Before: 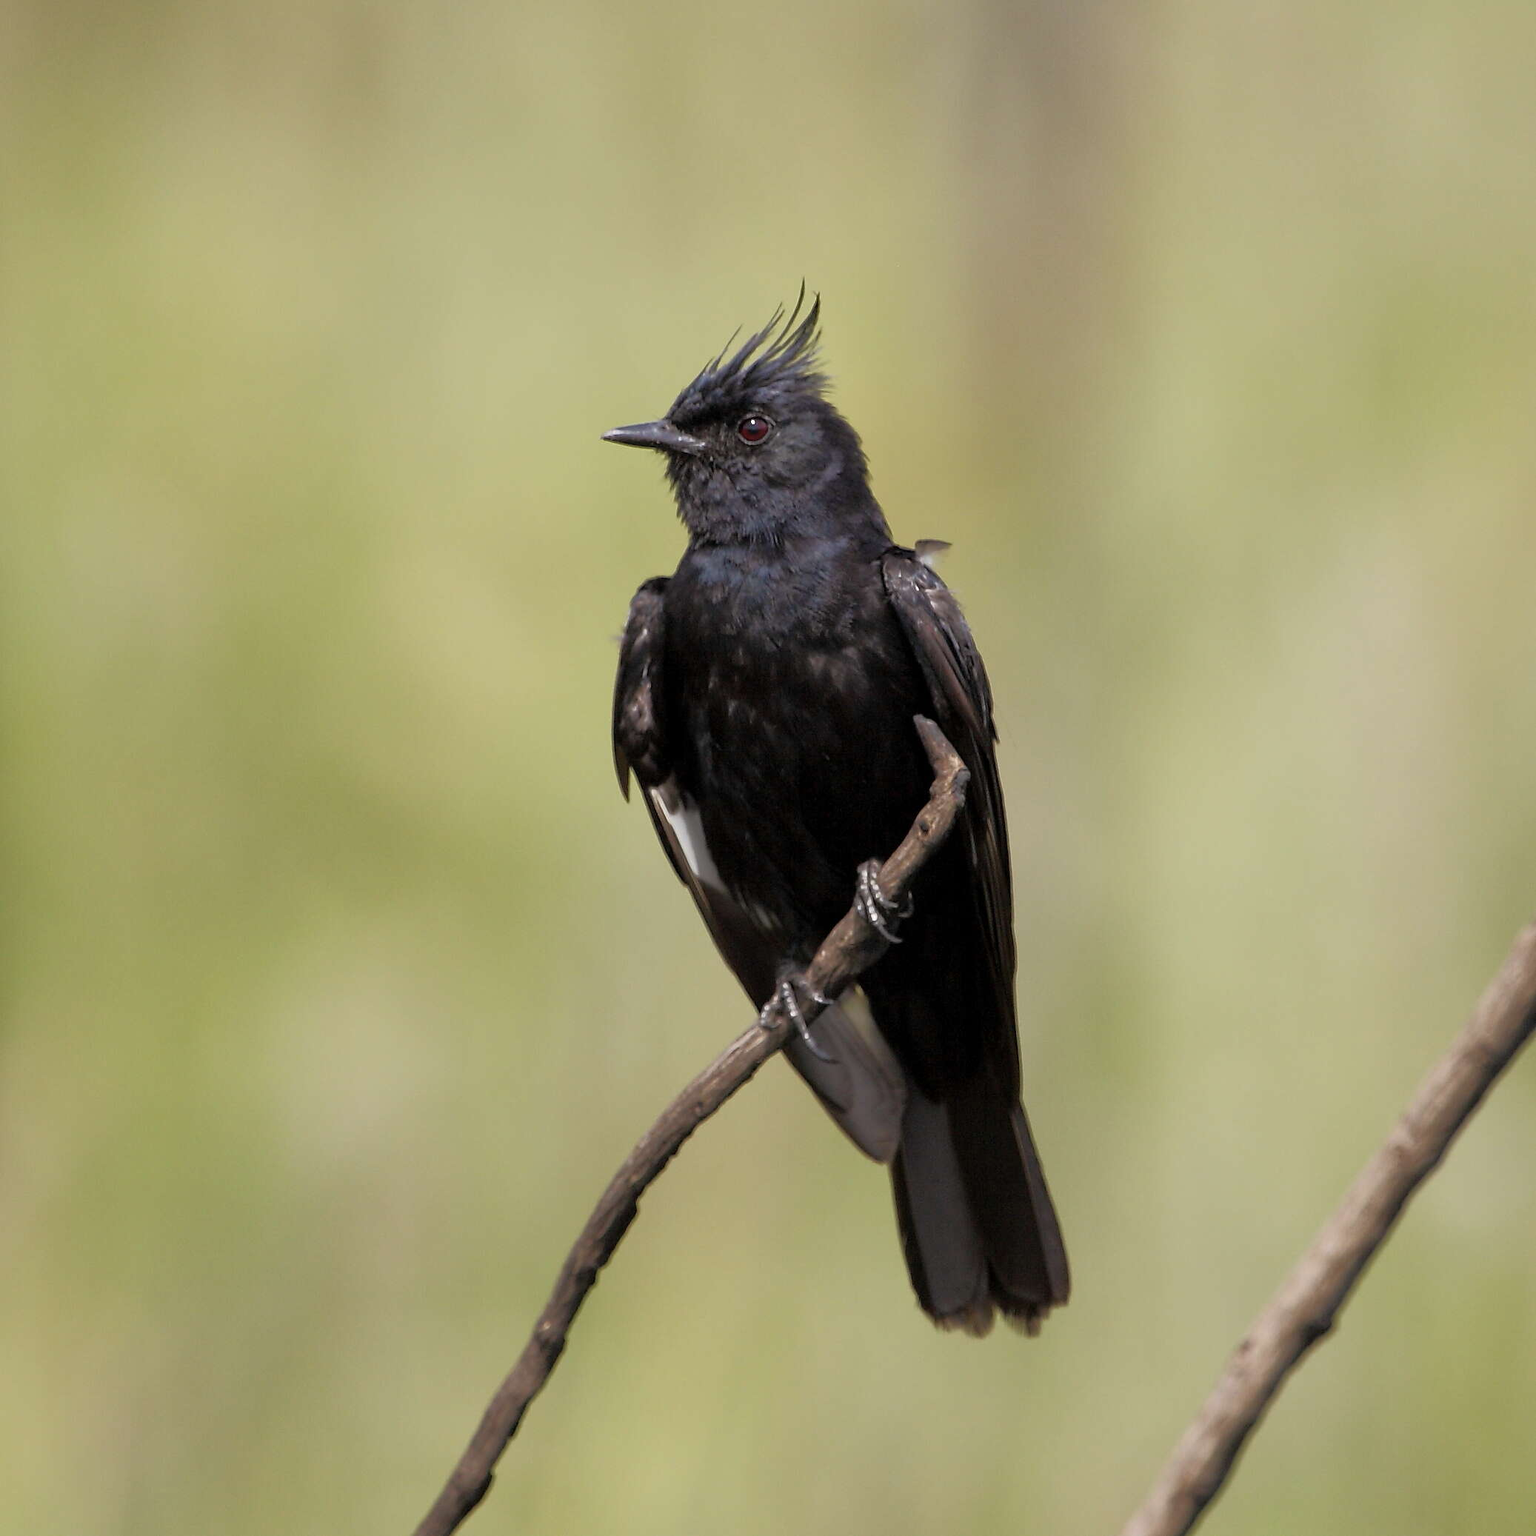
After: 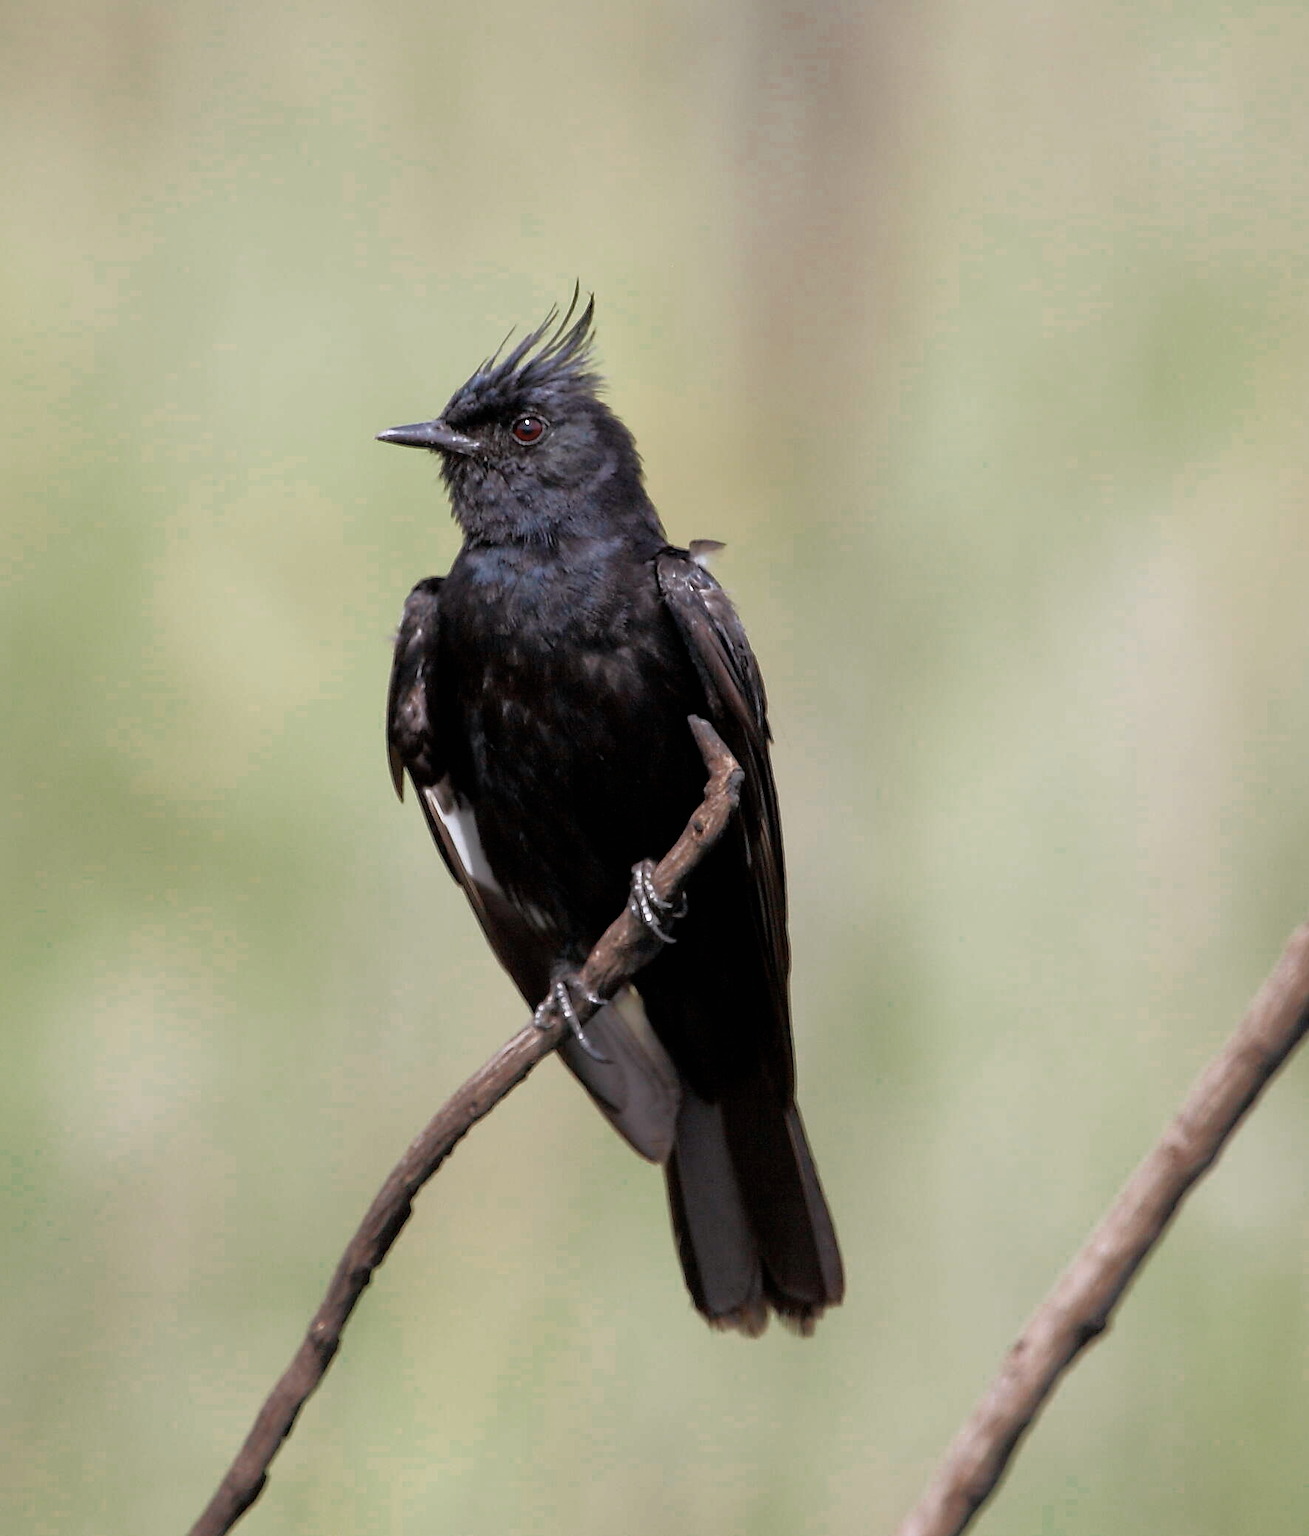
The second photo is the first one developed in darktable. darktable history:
exposure: black level correction 0, exposure 0.199 EV, compensate exposure bias true, compensate highlight preservation false
crop and rotate: left 14.729%
color zones: curves: ch0 [(0, 0.5) (0.125, 0.4) (0.25, 0.5) (0.375, 0.4) (0.5, 0.4) (0.625, 0.6) (0.75, 0.6) (0.875, 0.5)]; ch1 [(0, 0.35) (0.125, 0.45) (0.25, 0.35) (0.375, 0.35) (0.5, 0.35) (0.625, 0.35) (0.75, 0.45) (0.875, 0.35)]; ch2 [(0, 0.6) (0.125, 0.5) (0.25, 0.5) (0.375, 0.6) (0.5, 0.6) (0.625, 0.5) (0.75, 0.5) (0.875, 0.5)]
color calibration: illuminant as shot in camera, x 0.358, y 0.373, temperature 4628.91 K
